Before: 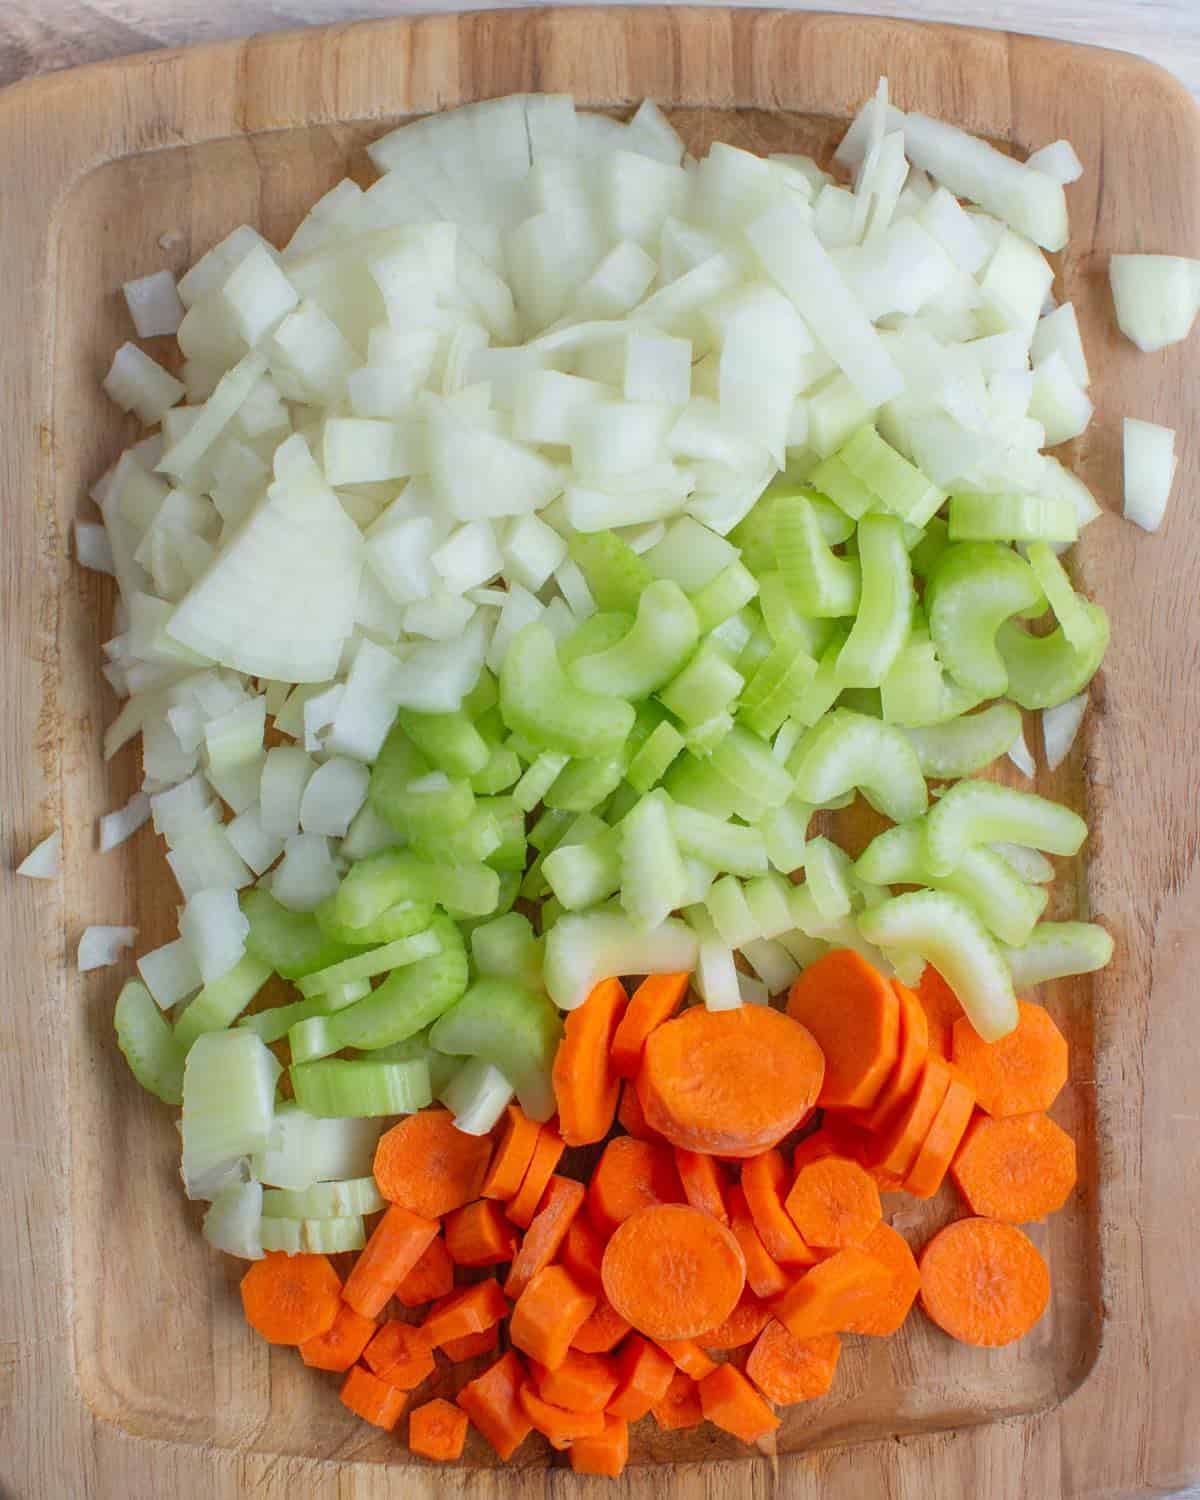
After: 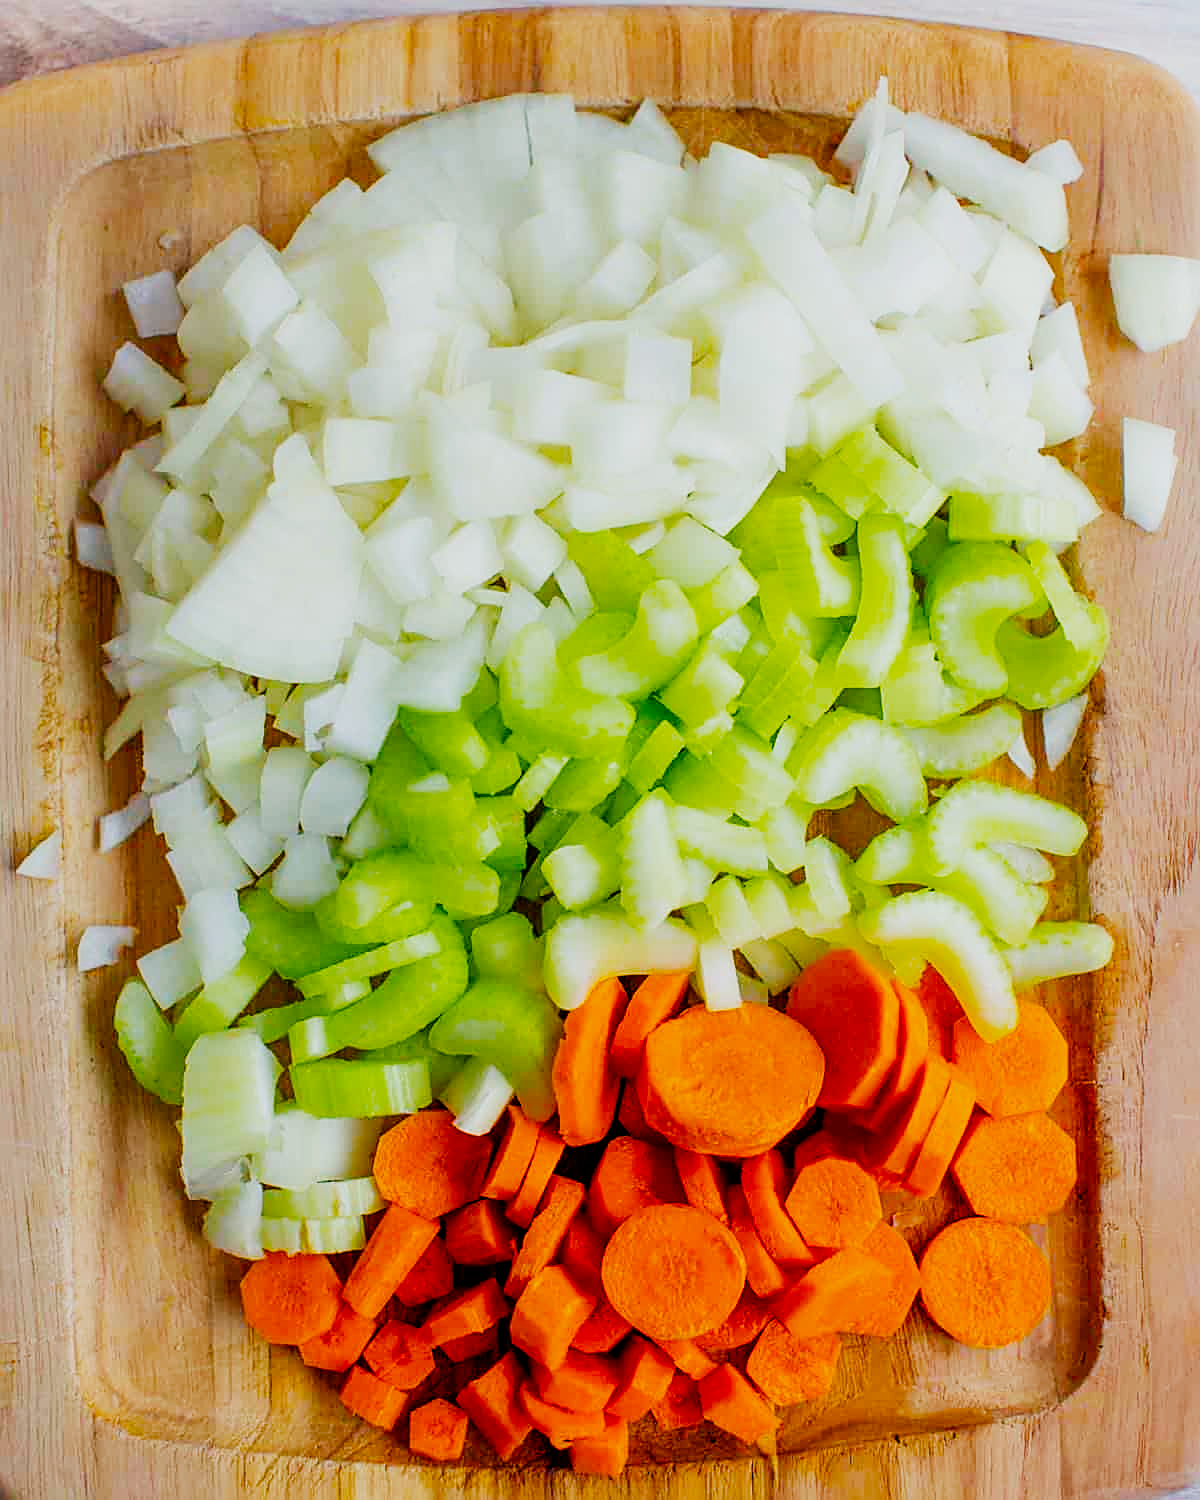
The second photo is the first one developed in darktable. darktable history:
color balance rgb: shadows lift › chroma 4.194%, shadows lift › hue 253.41°, global offset › hue 170.83°, linear chroma grading › global chroma 14.782%, perceptual saturation grading › global saturation 36.934%, perceptual saturation grading › shadows 35.865%, perceptual brilliance grading › highlights 7.472%, perceptual brilliance grading › mid-tones 3.78%, perceptual brilliance grading › shadows 1.277%
sharpen: radius 1.941
filmic rgb: black relative exposure -7.5 EV, white relative exposure 5 EV, threshold 5.96 EV, hardness 3.3, contrast 1.298, preserve chrominance no, color science v4 (2020), enable highlight reconstruction true
